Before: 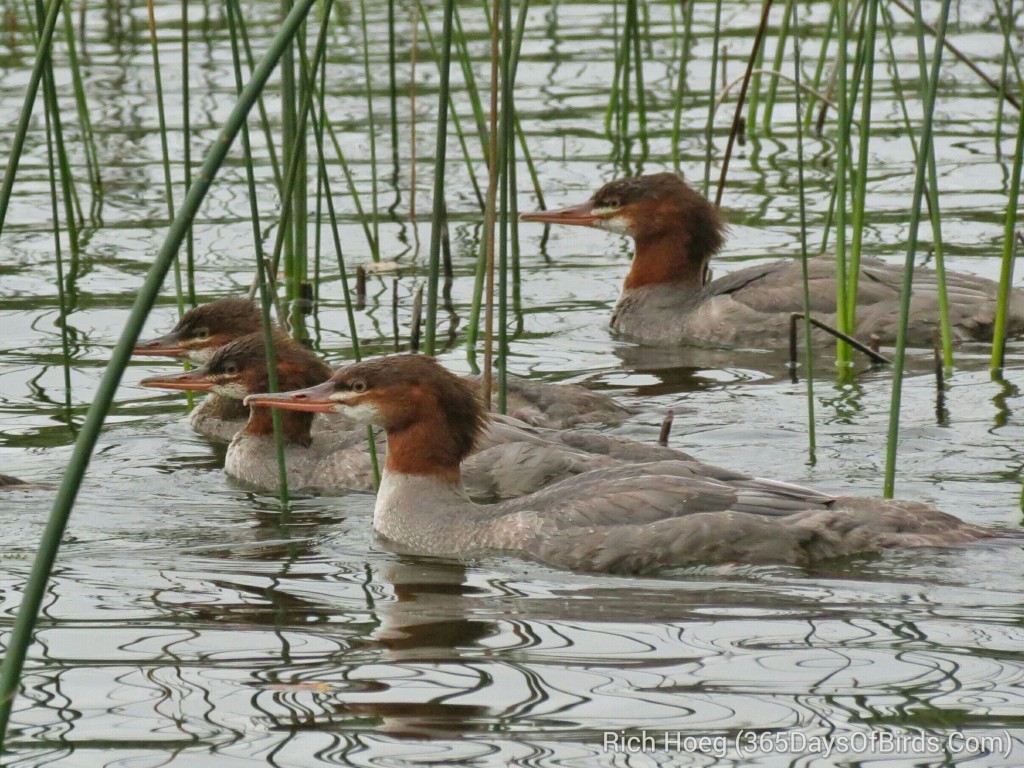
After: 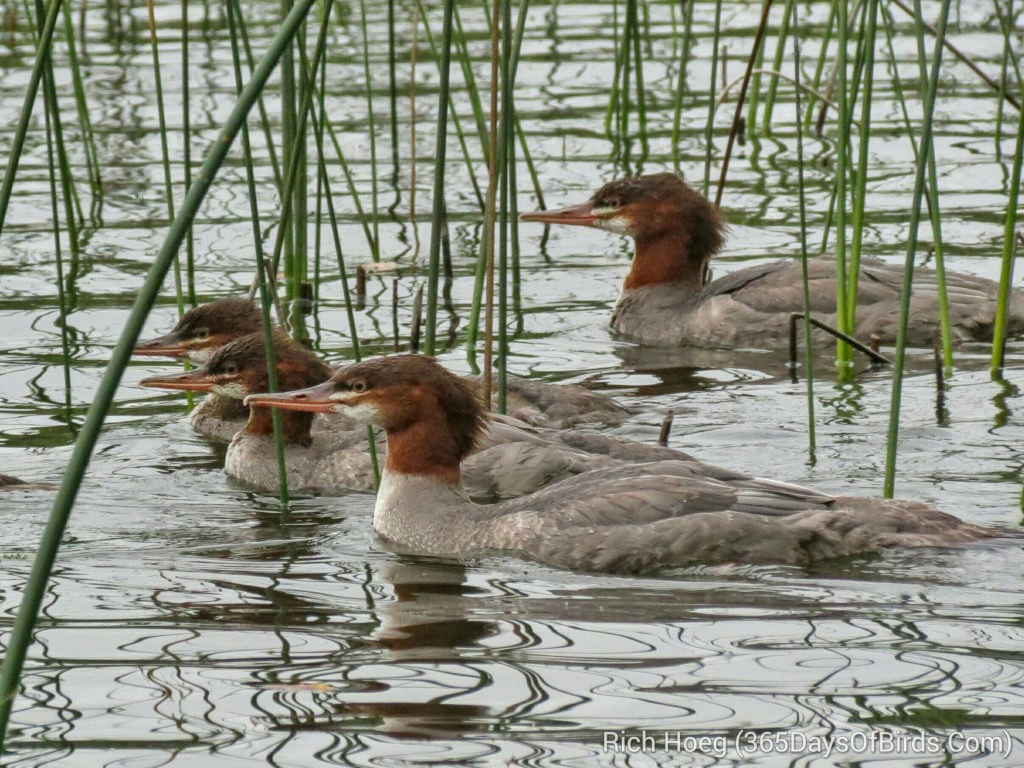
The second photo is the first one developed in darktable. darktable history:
local contrast: on, module defaults
exposure: exposure 0.02 EV, compensate highlight preservation false
